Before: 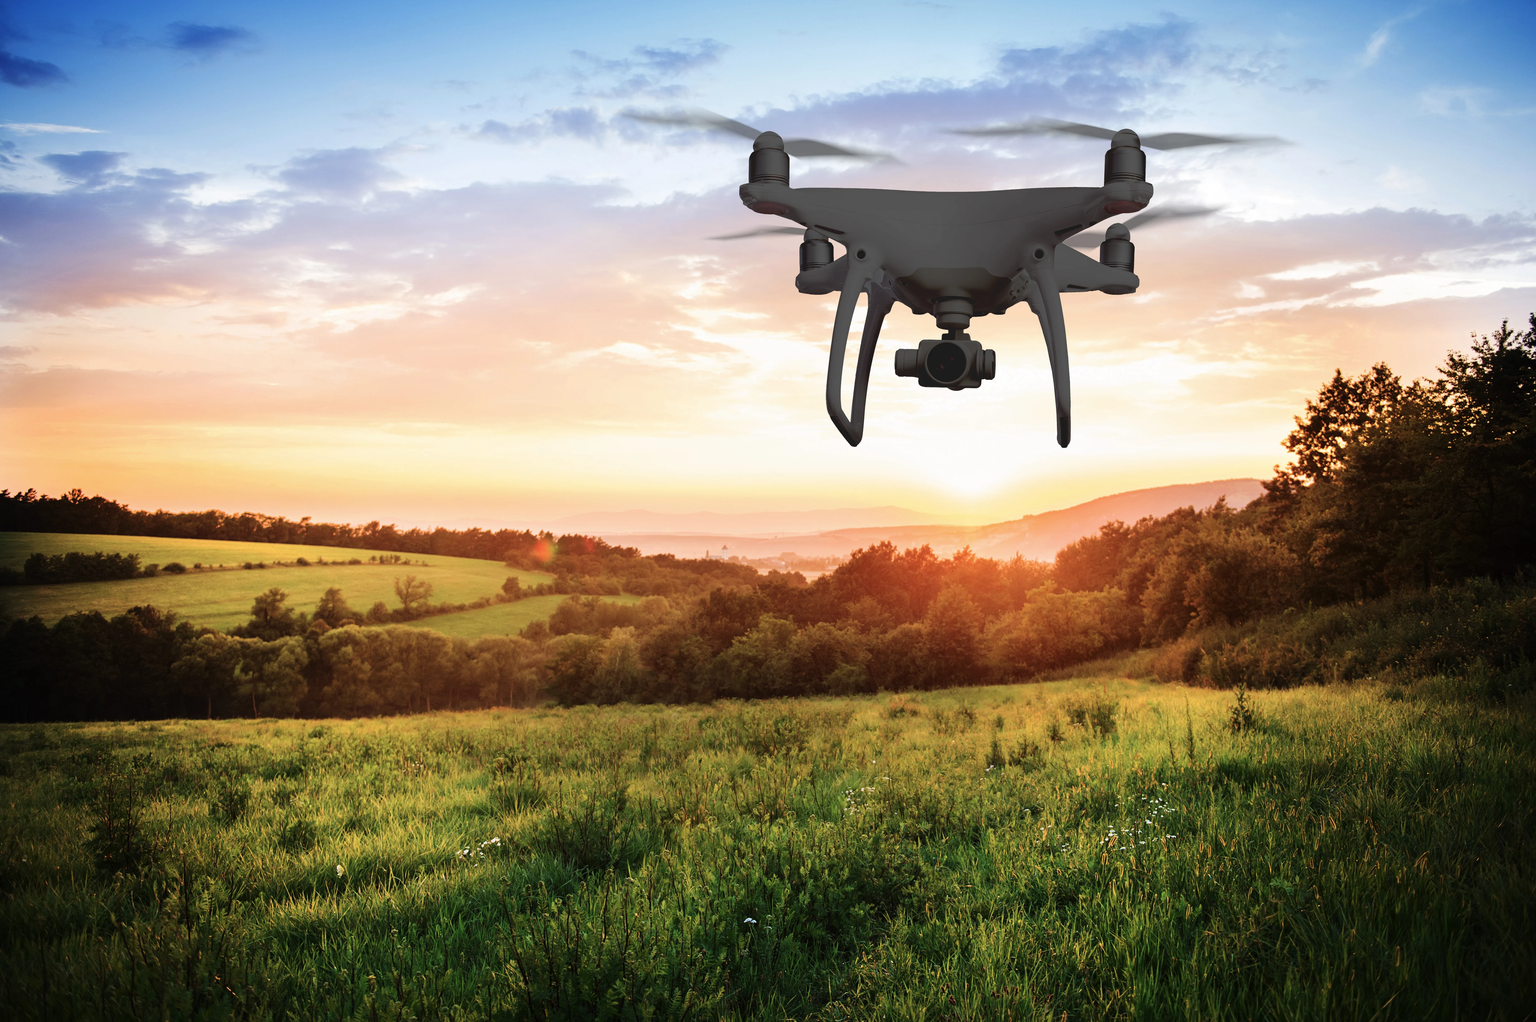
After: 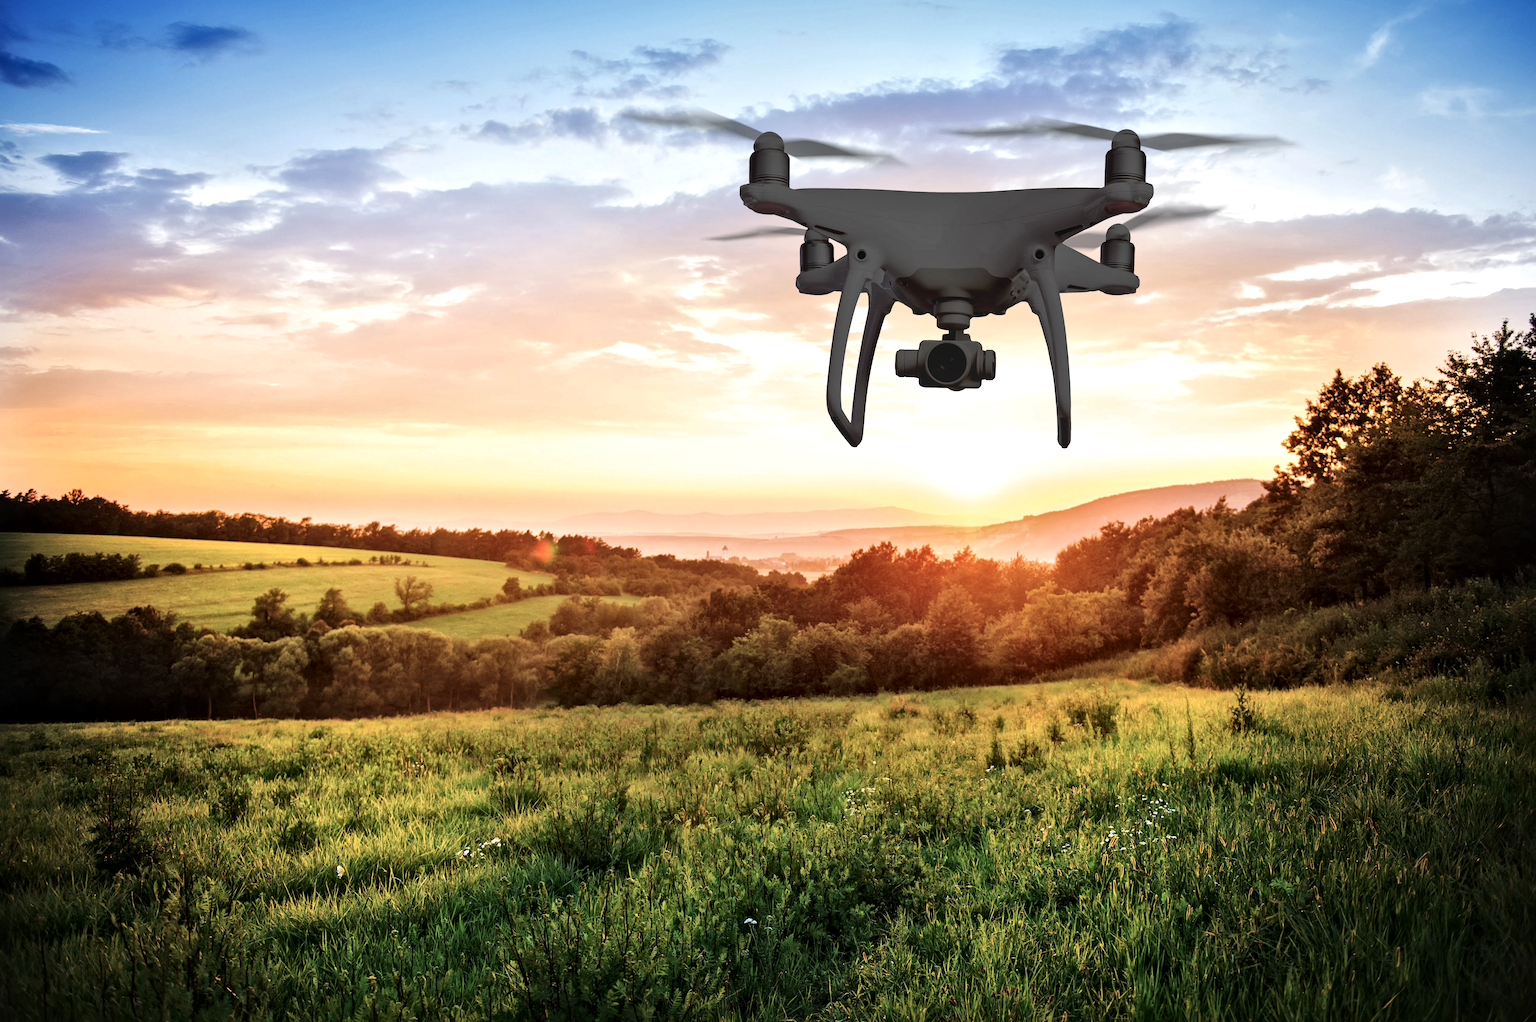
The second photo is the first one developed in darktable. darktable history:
exposure: exposure 0.086 EV, compensate highlight preservation false
local contrast: mode bilateral grid, contrast 25, coarseness 60, detail 152%, midtone range 0.2
